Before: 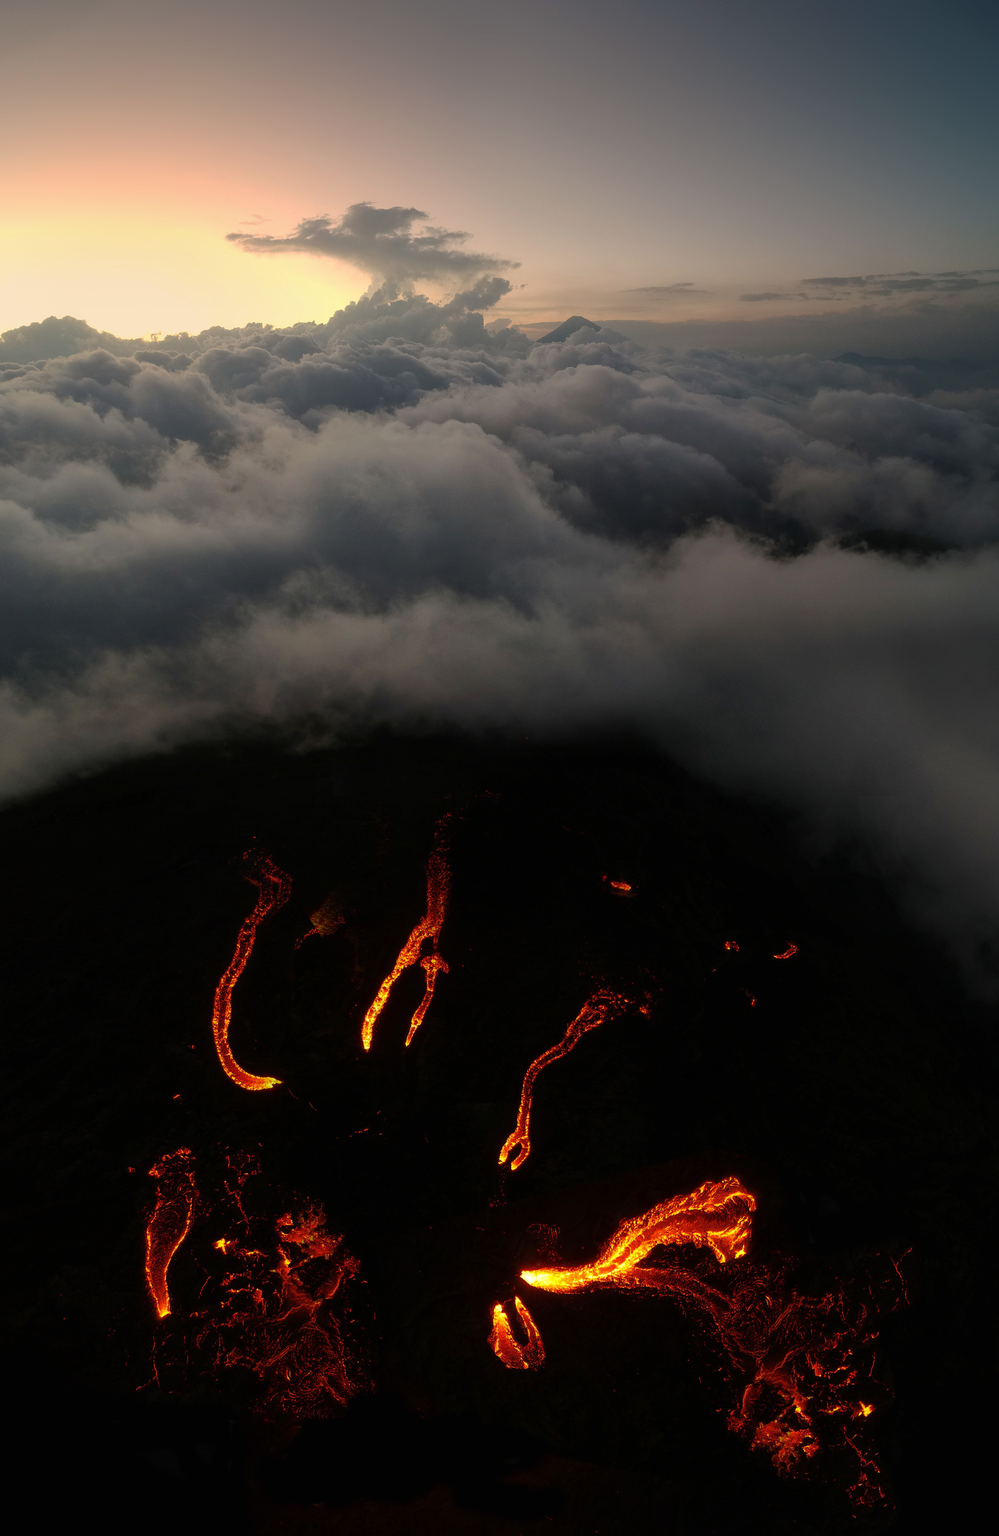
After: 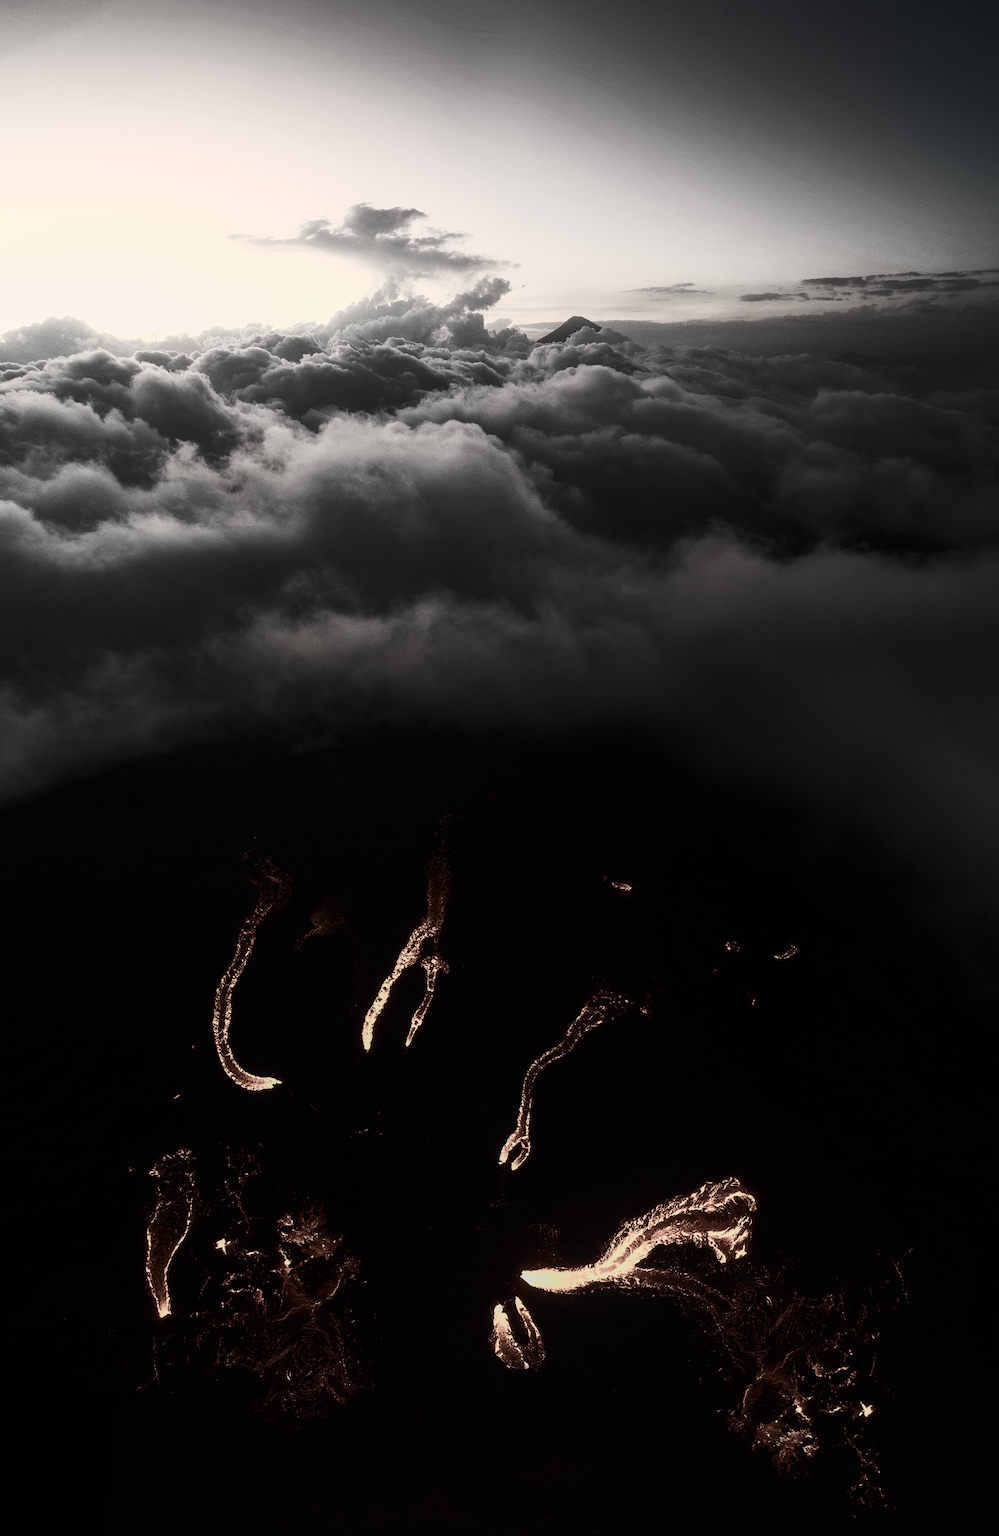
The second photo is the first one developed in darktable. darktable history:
contrast brightness saturation: contrast 0.915, brightness 0.204
local contrast: detail 109%
color correction: highlights b* 0.06, saturation 0.275
